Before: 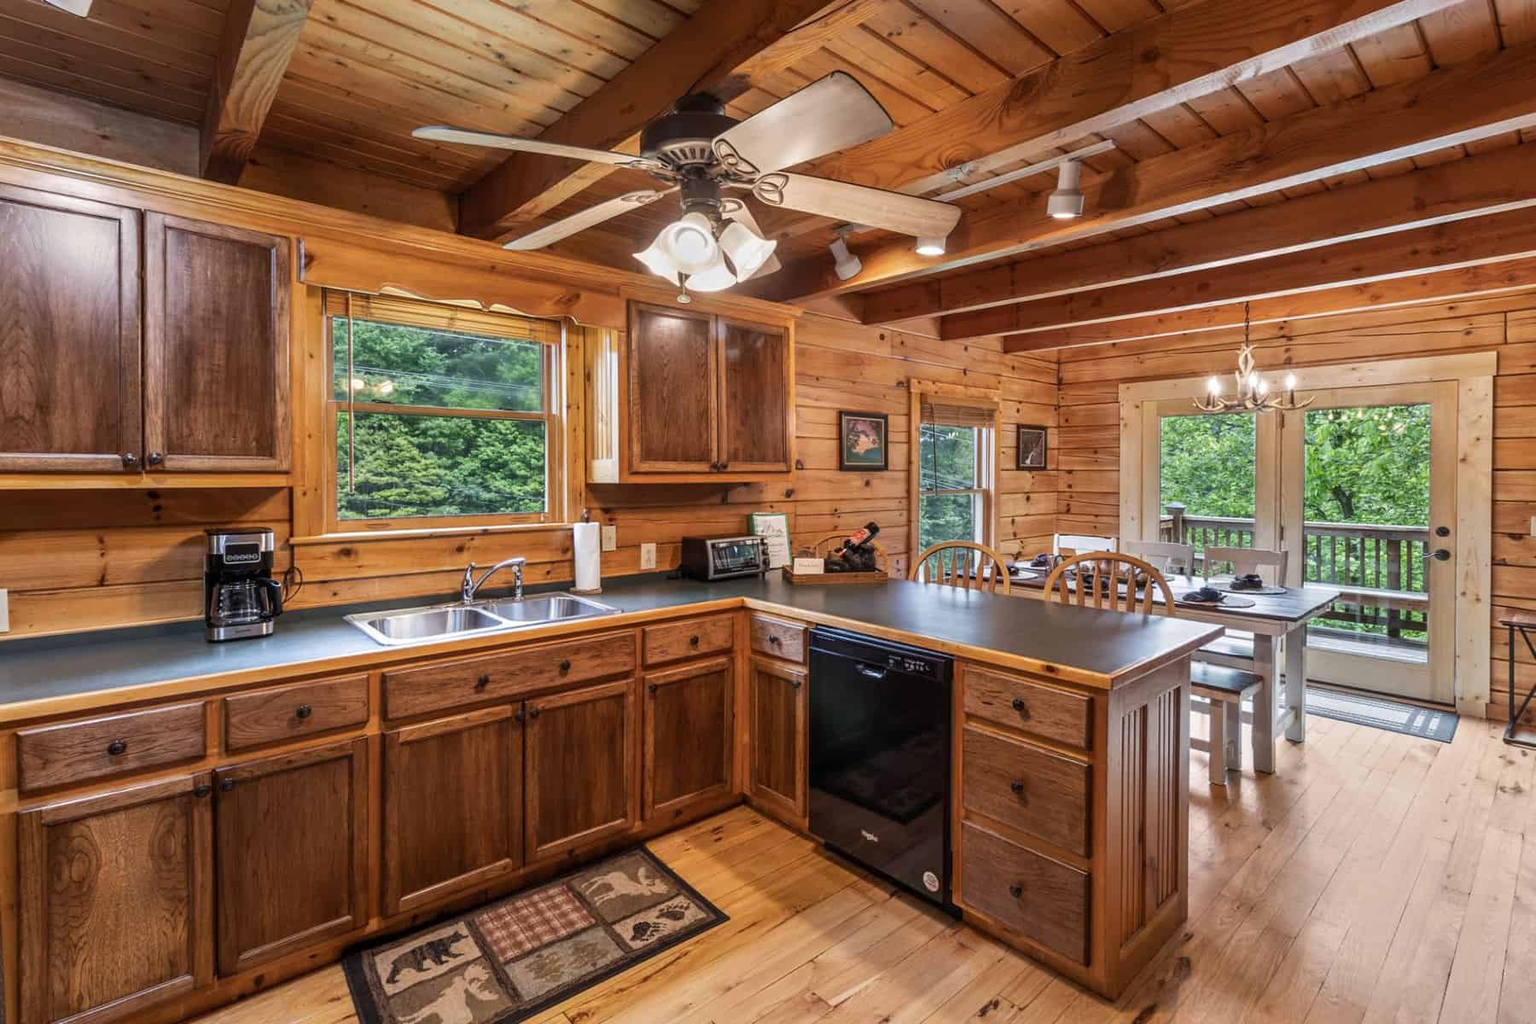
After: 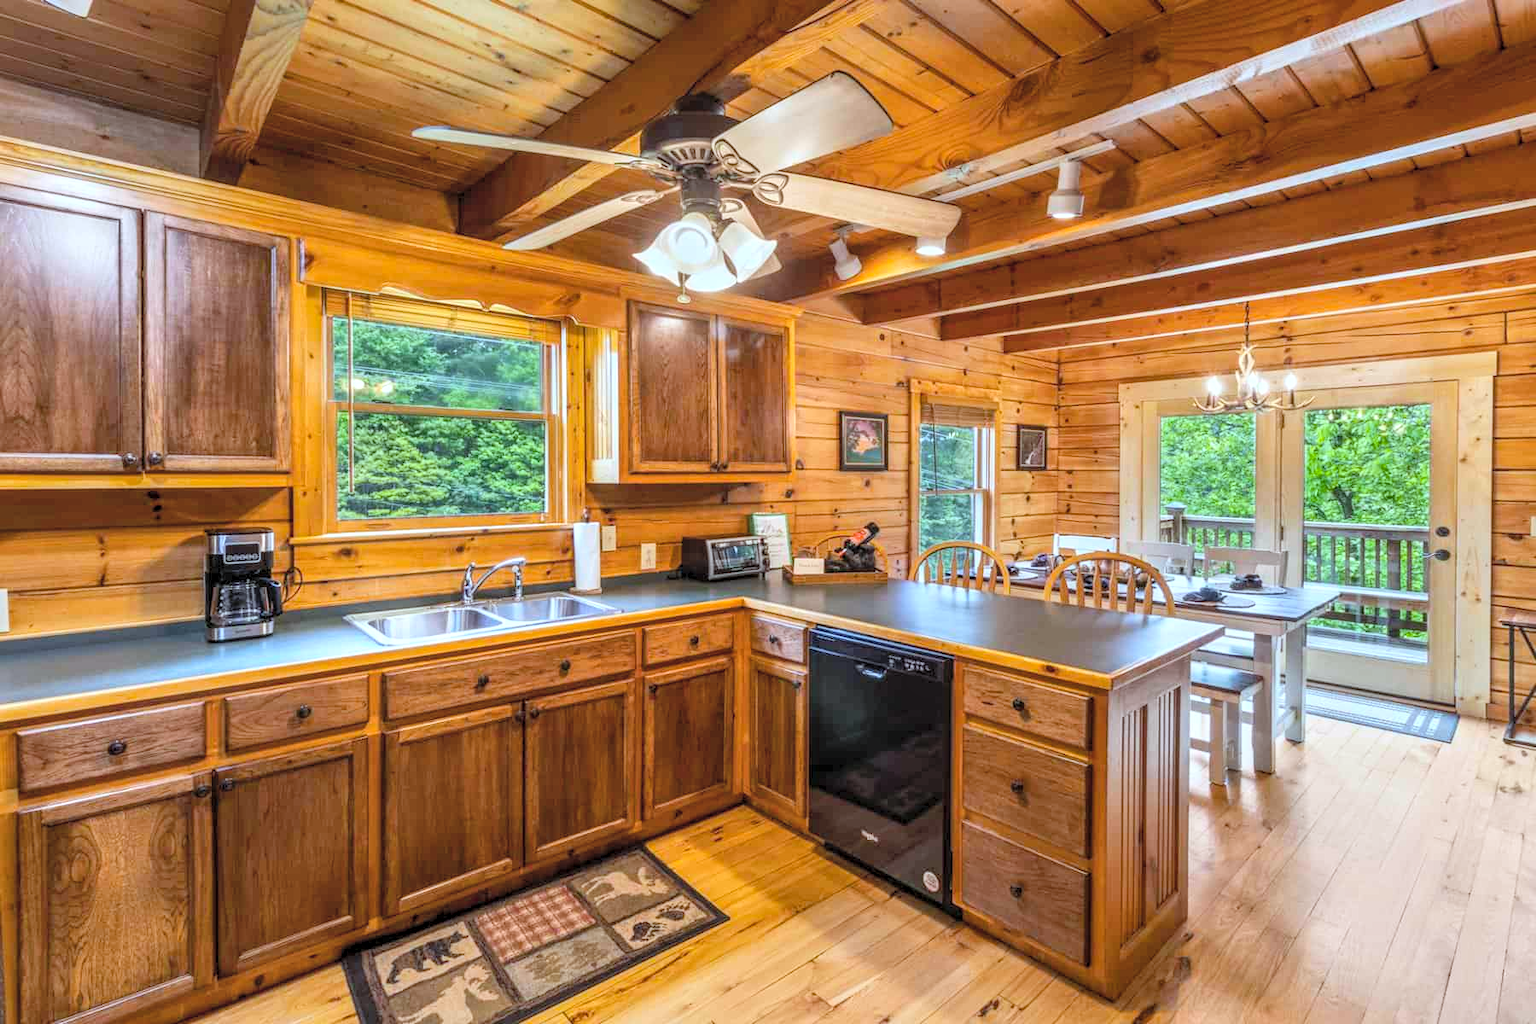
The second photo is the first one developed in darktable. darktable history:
contrast brightness saturation: contrast 0.1, brightness 0.3, saturation 0.14
local contrast: on, module defaults
white balance: red 0.925, blue 1.046
color balance rgb: perceptual saturation grading › global saturation 30%
